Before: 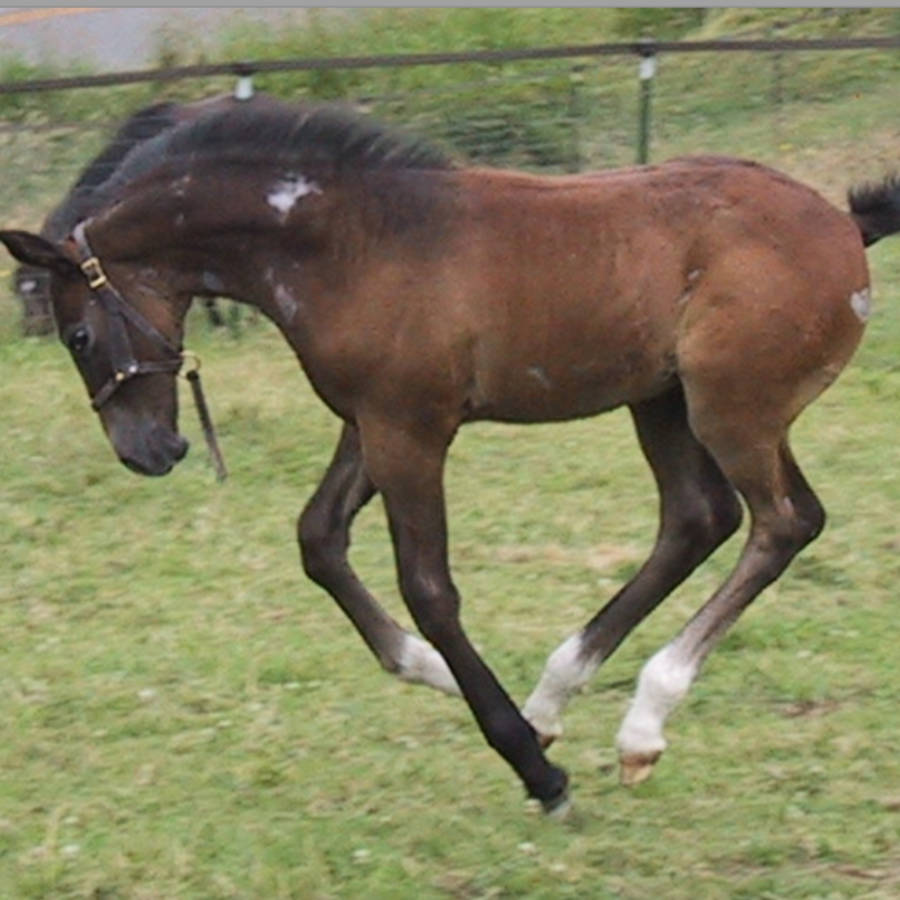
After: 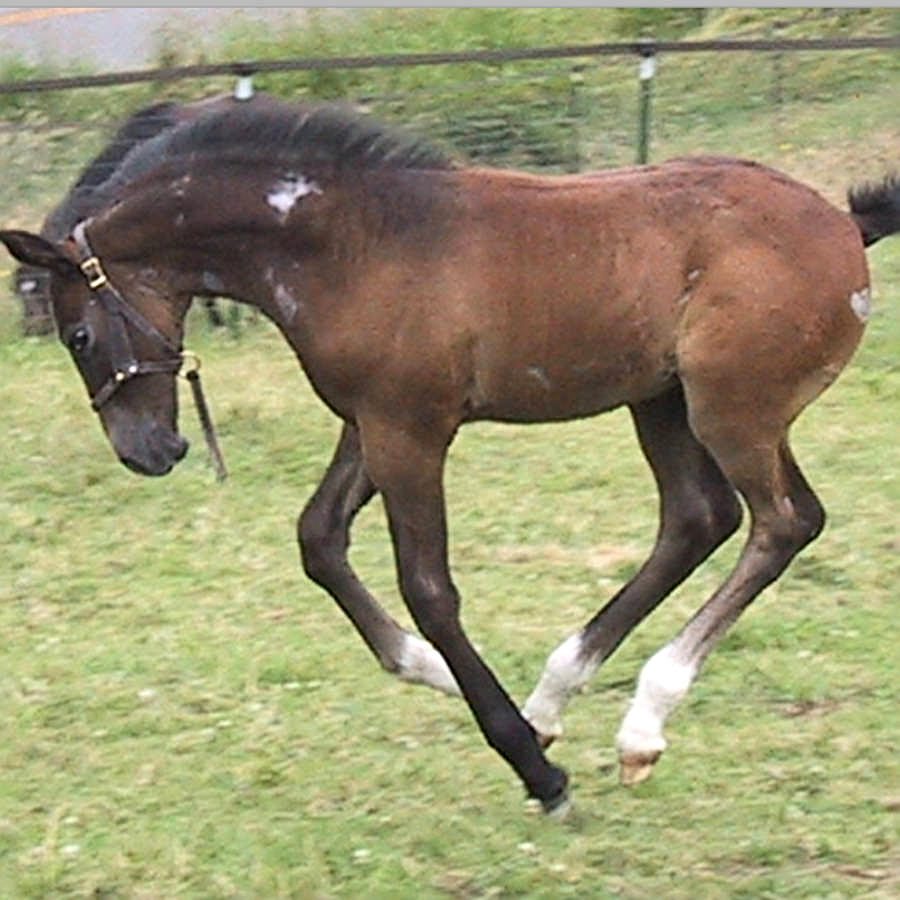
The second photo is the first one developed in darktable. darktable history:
contrast brightness saturation: contrast 0.01, saturation -0.05
exposure: black level correction 0.001, exposure 0.5 EV, compensate exposure bias true, compensate highlight preservation false
sharpen: radius 2.543, amount 0.636
